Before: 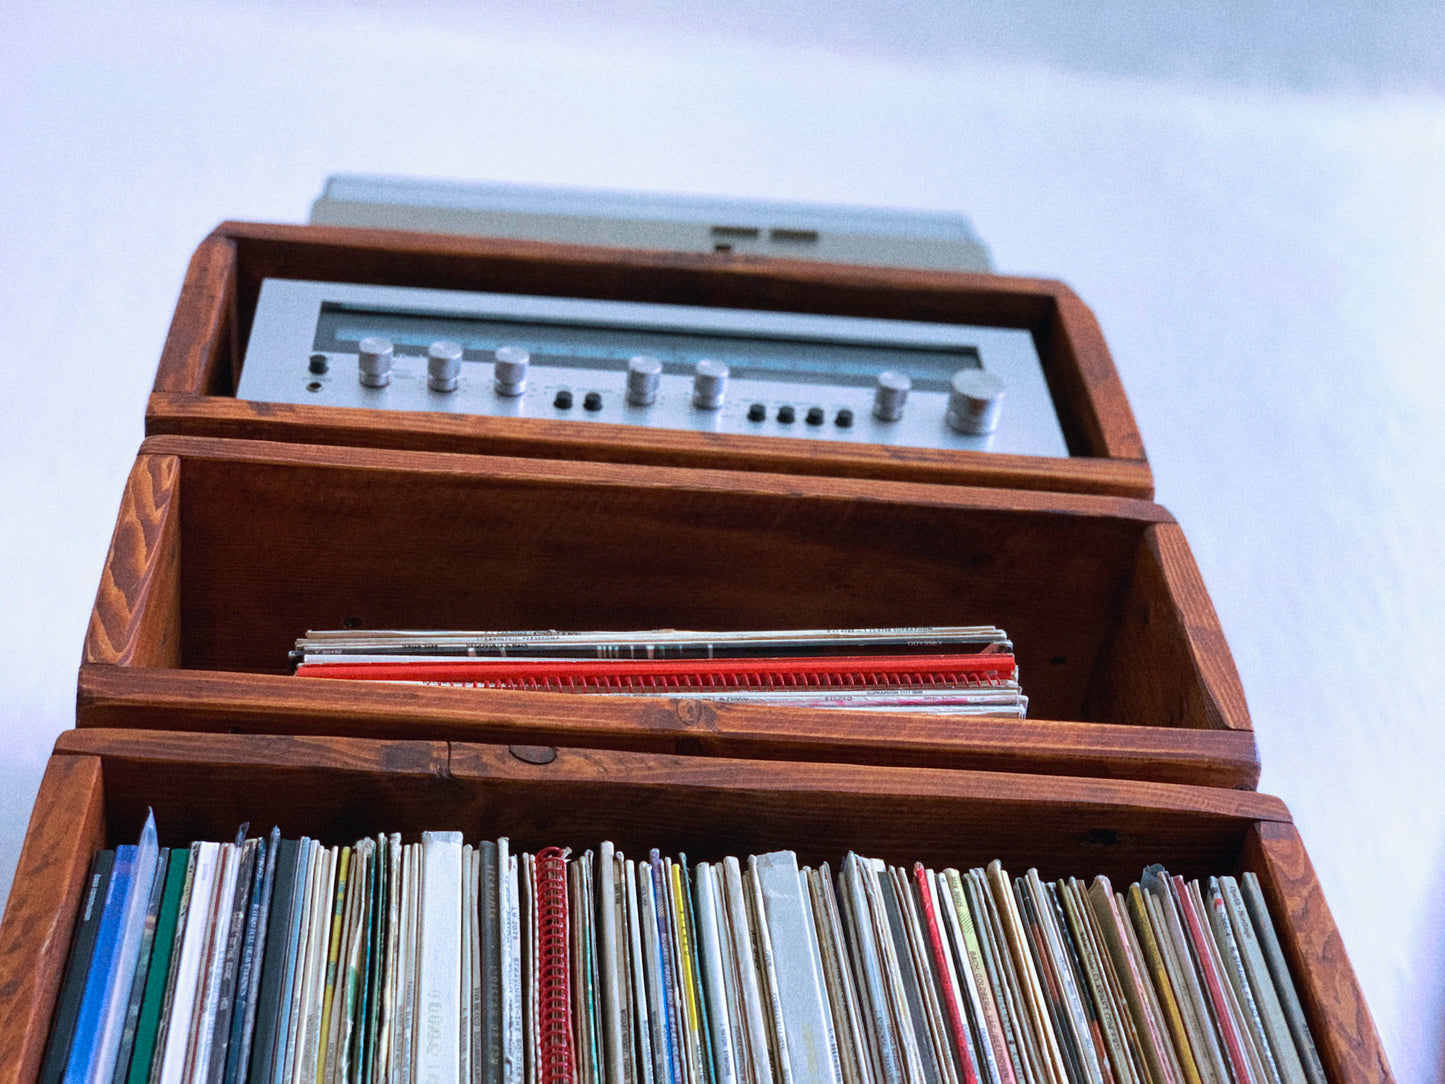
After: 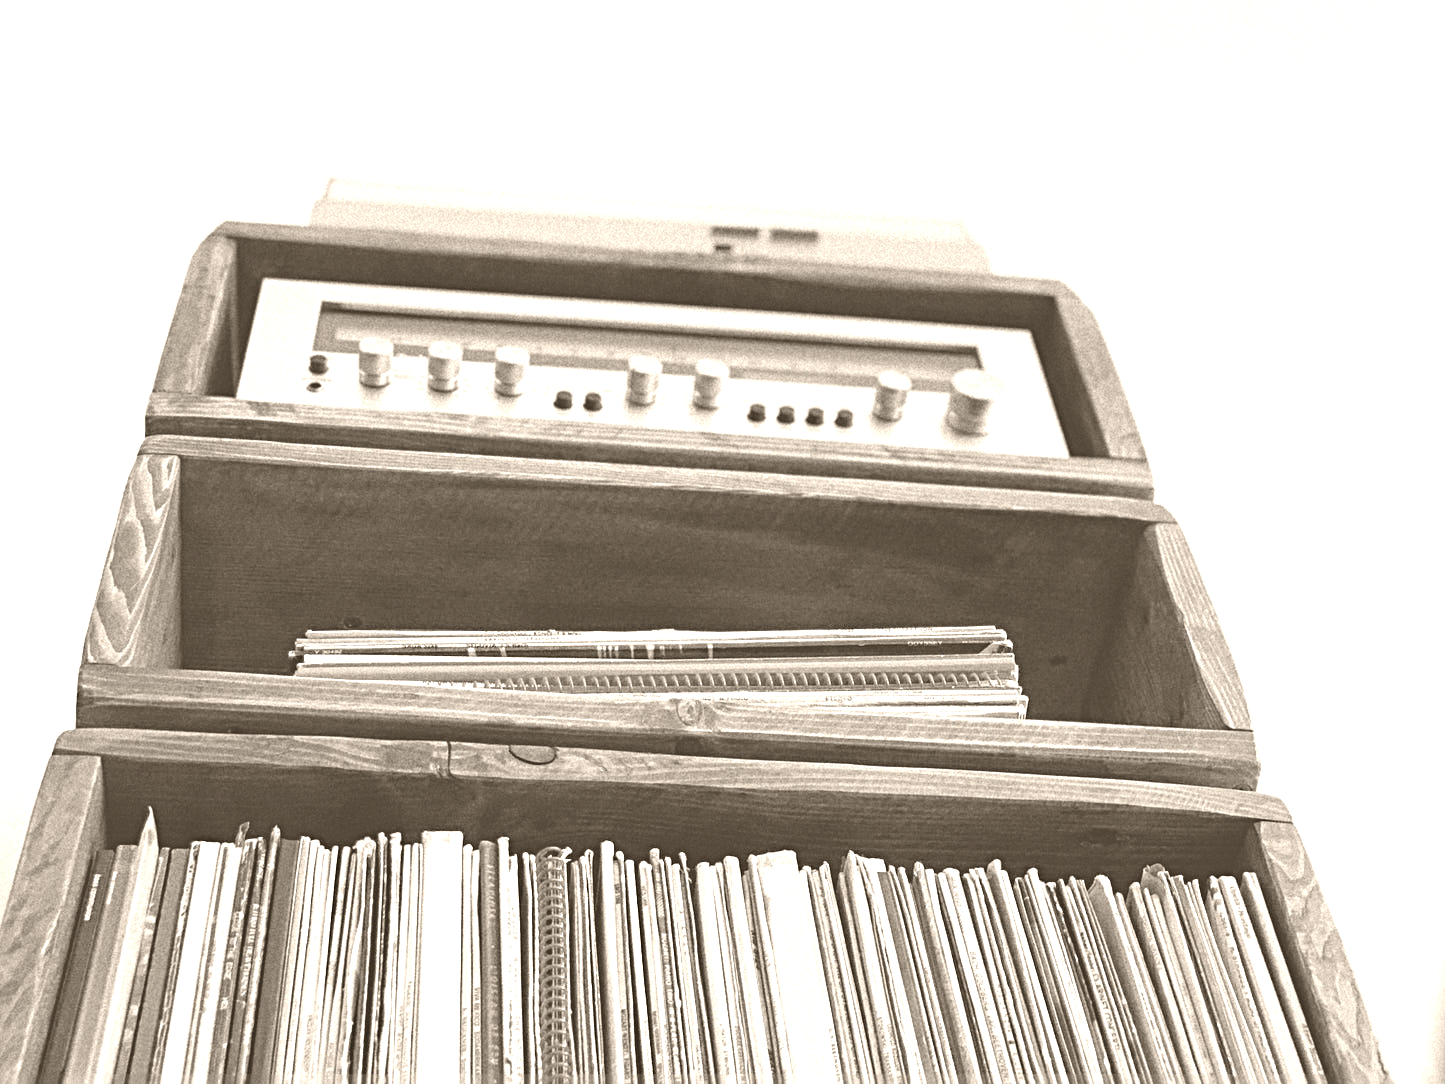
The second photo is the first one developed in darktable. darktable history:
sharpen: radius 4
exposure: exposure 0.014 EV, compensate highlight preservation false
colorize: hue 34.49°, saturation 35.33%, source mix 100%, version 1
white balance: red 1.127, blue 0.943
